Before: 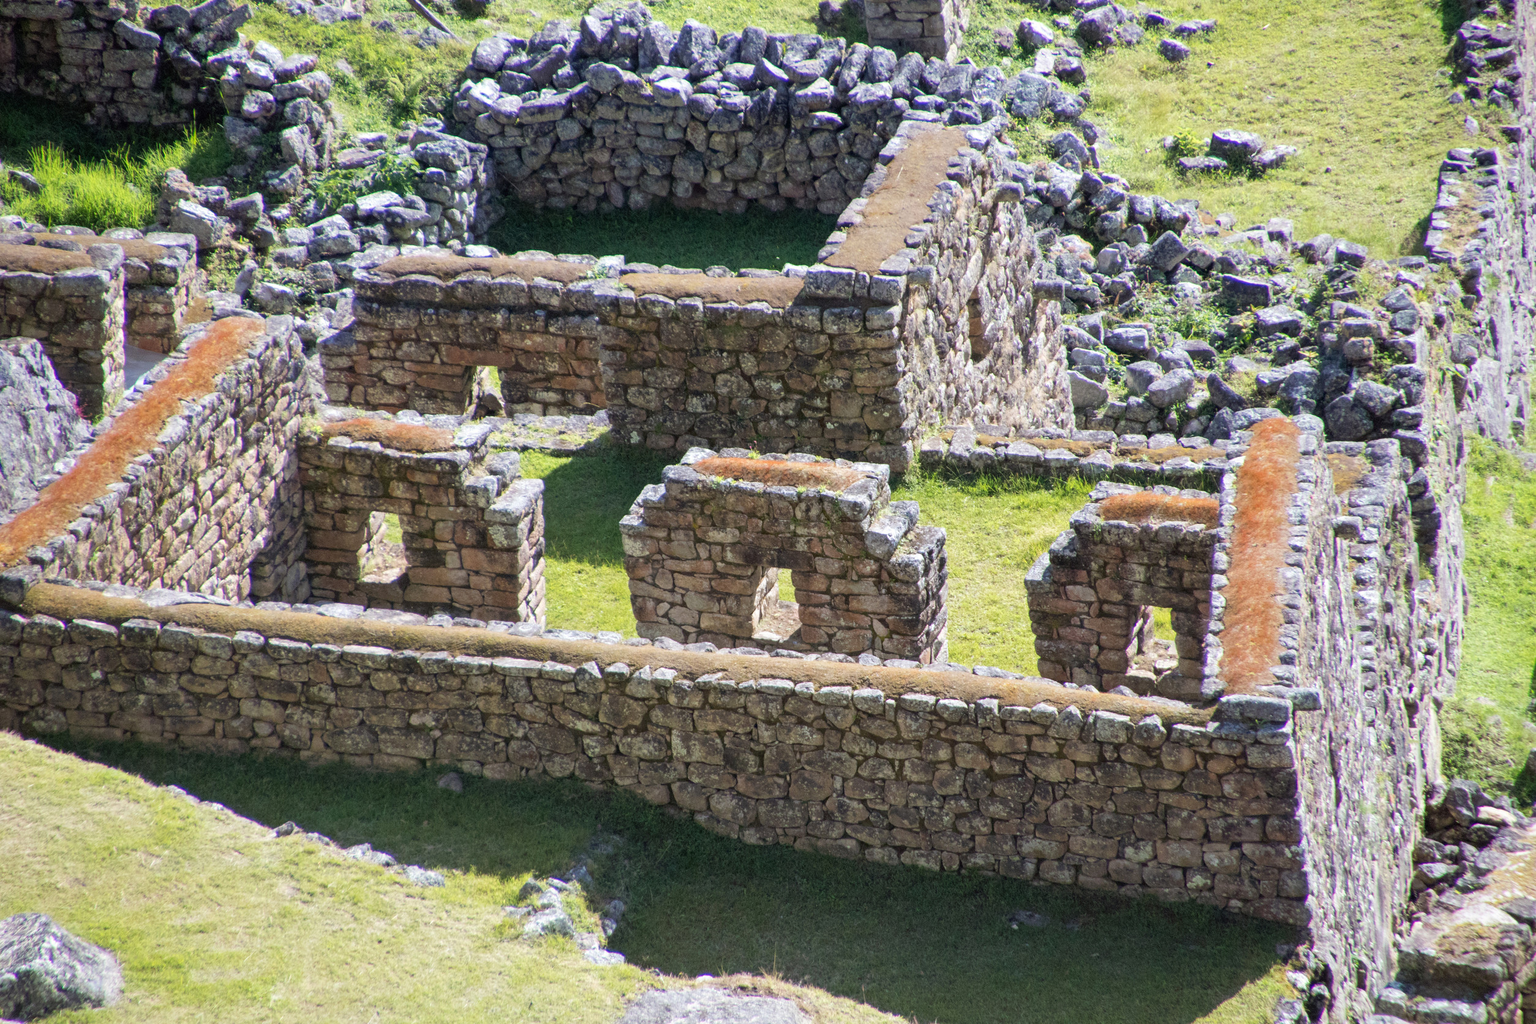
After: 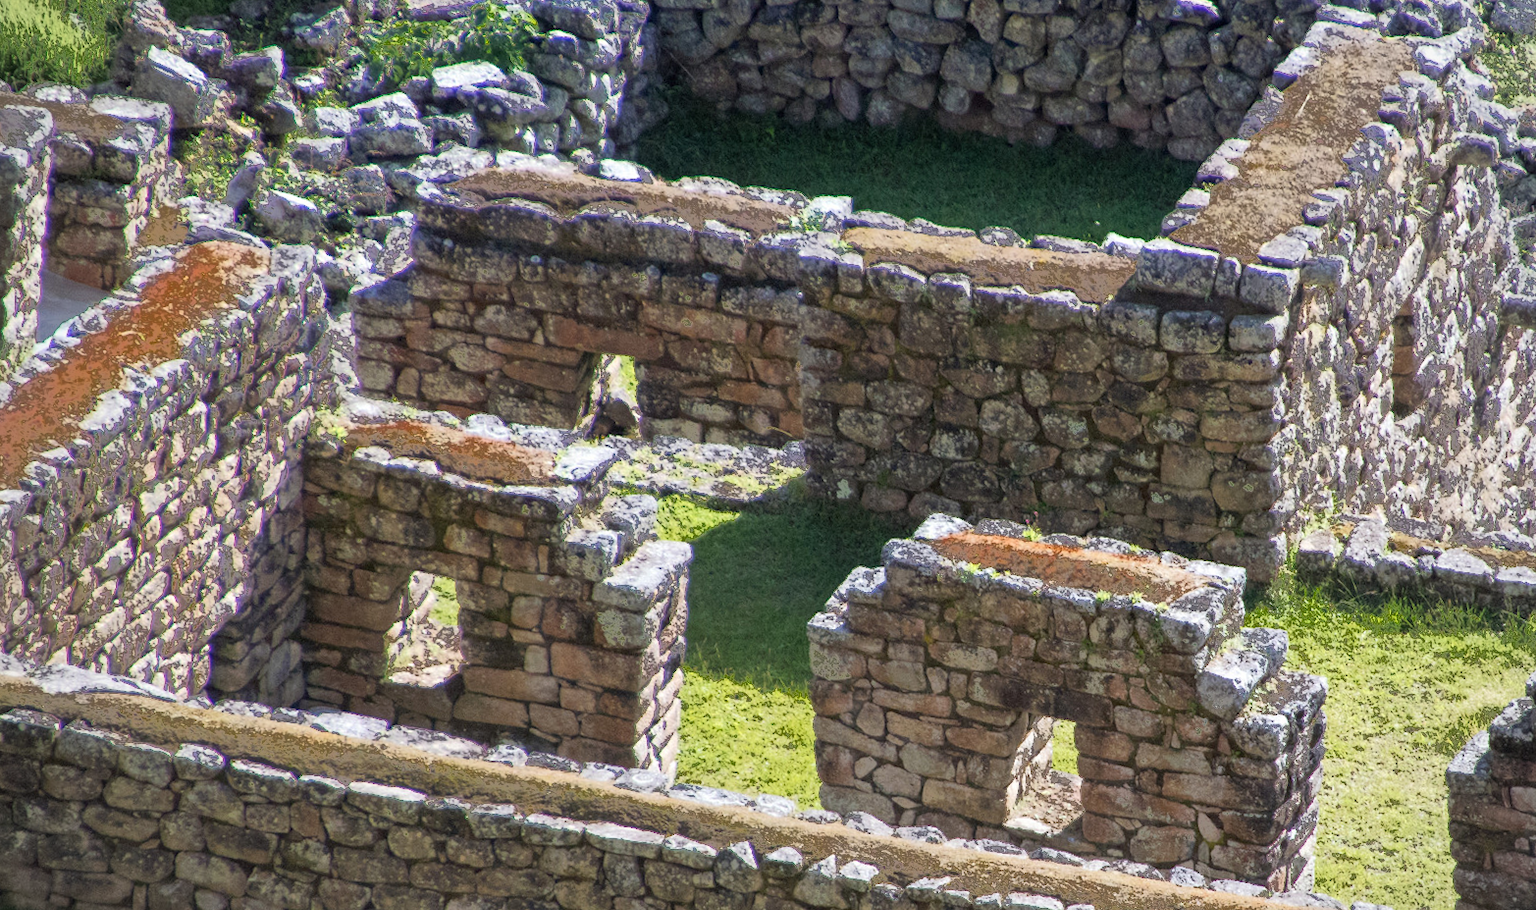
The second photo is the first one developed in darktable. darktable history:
vignetting: brightness -0.167
crop and rotate: angle -4.99°, left 2.122%, top 6.945%, right 27.566%, bottom 30.519%
fill light: exposure -0.73 EV, center 0.69, width 2.2
